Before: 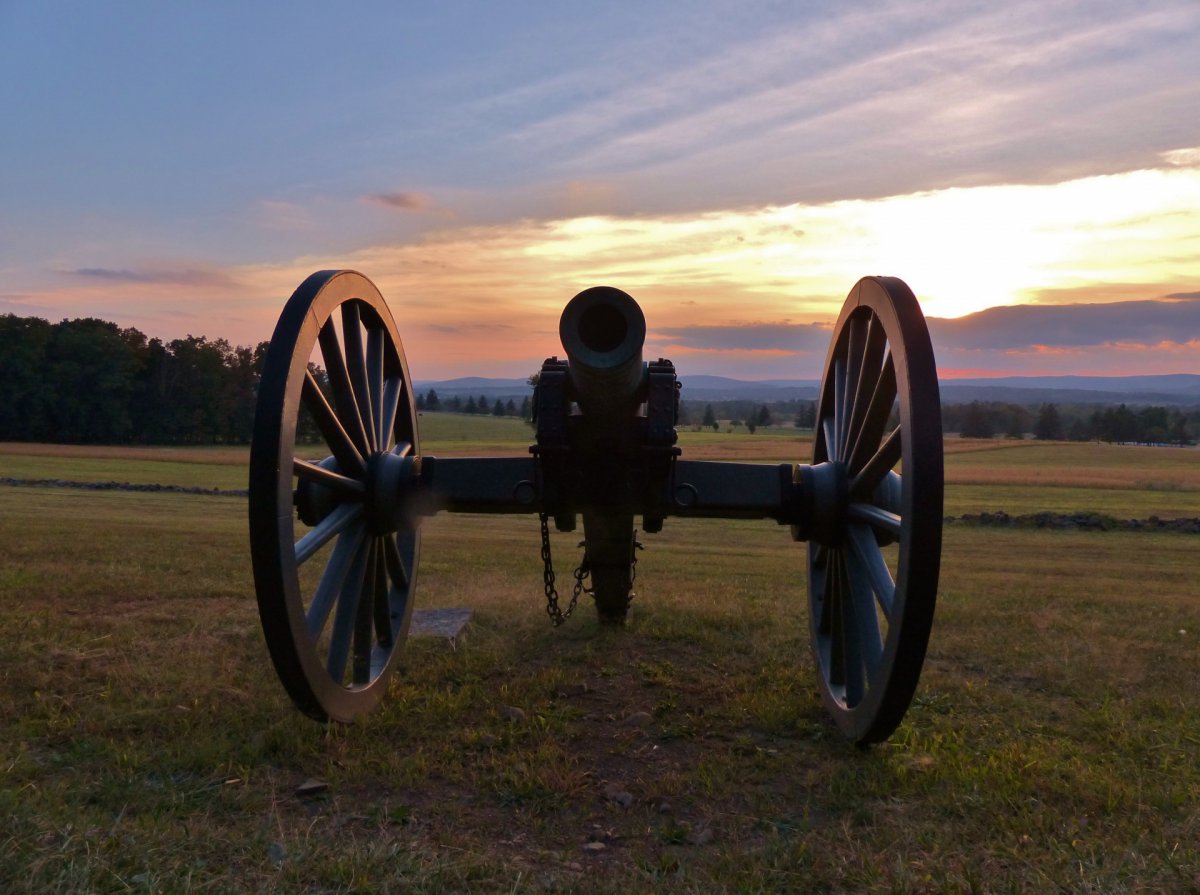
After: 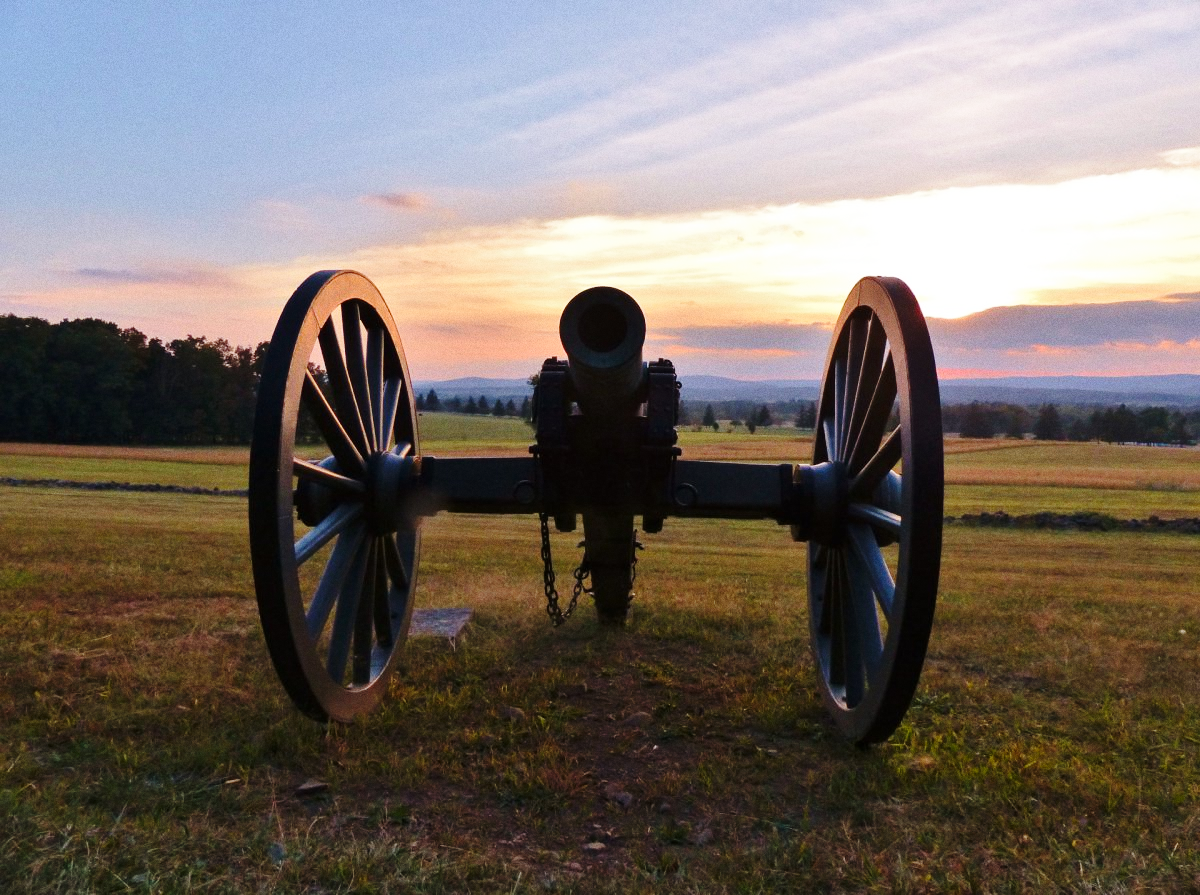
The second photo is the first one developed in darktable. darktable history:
grain: on, module defaults
base curve: curves: ch0 [(0, 0) (0.028, 0.03) (0.121, 0.232) (0.46, 0.748) (0.859, 0.968) (1, 1)], preserve colors none
